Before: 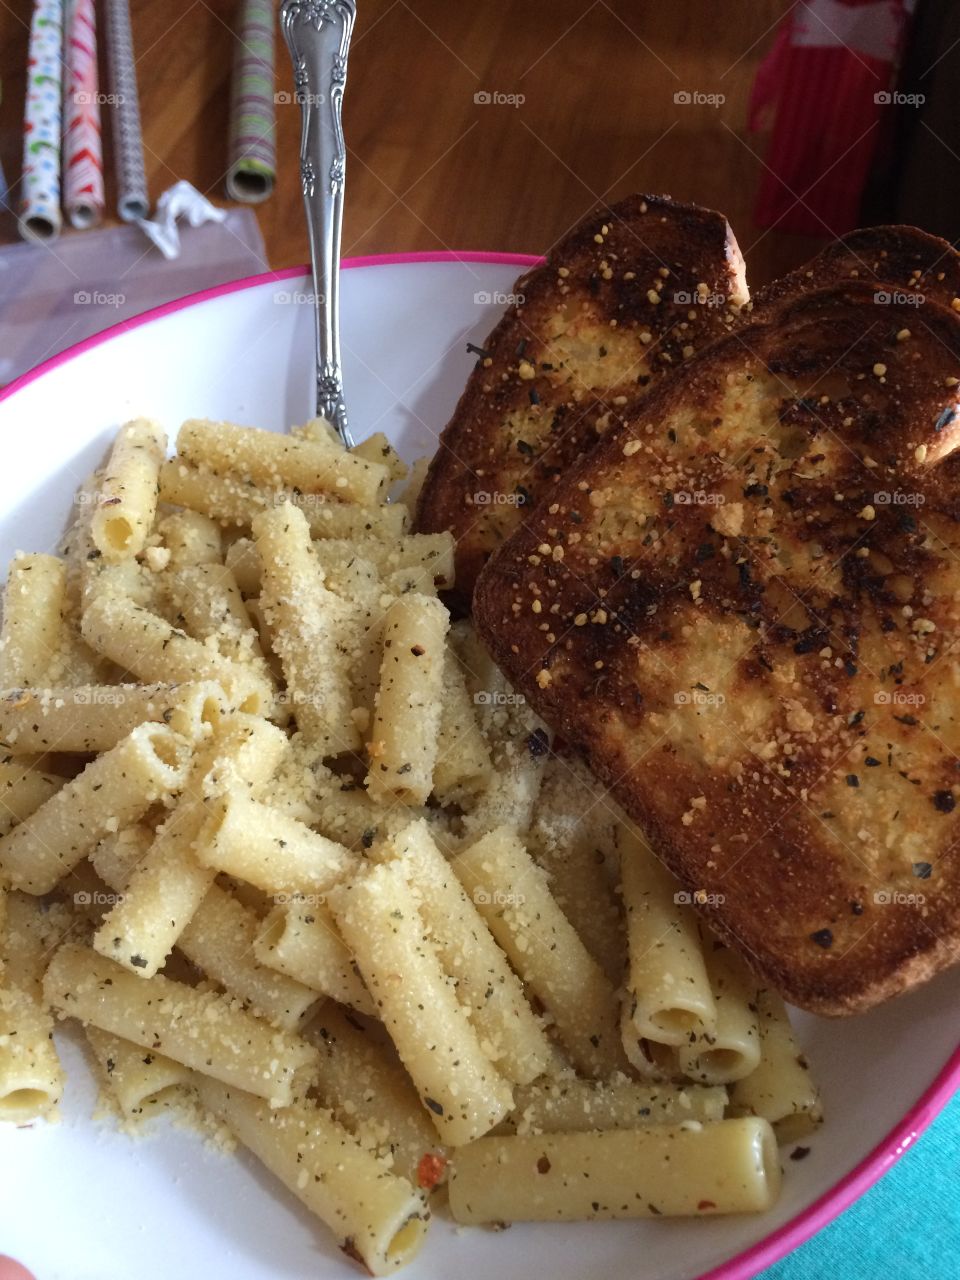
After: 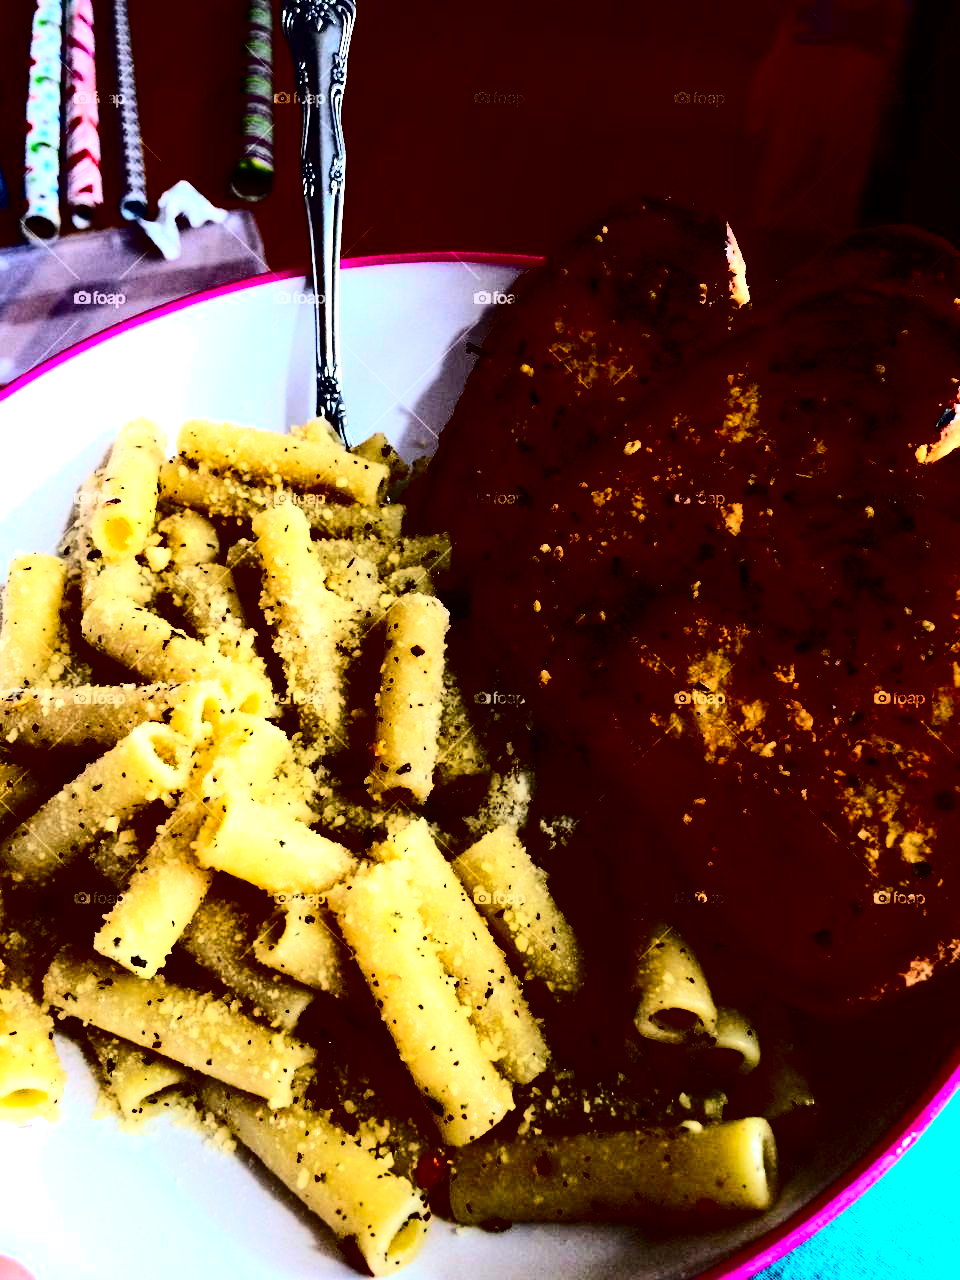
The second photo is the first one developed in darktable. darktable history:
contrast brightness saturation: contrast 0.751, brightness -0.981, saturation 0.986
tone equalizer: -8 EV -0.717 EV, -7 EV -0.728 EV, -6 EV -0.604 EV, -5 EV -0.38 EV, -3 EV 0.367 EV, -2 EV 0.6 EV, -1 EV 0.7 EV, +0 EV 0.728 EV, edges refinement/feathering 500, mask exposure compensation -1.57 EV, preserve details no
